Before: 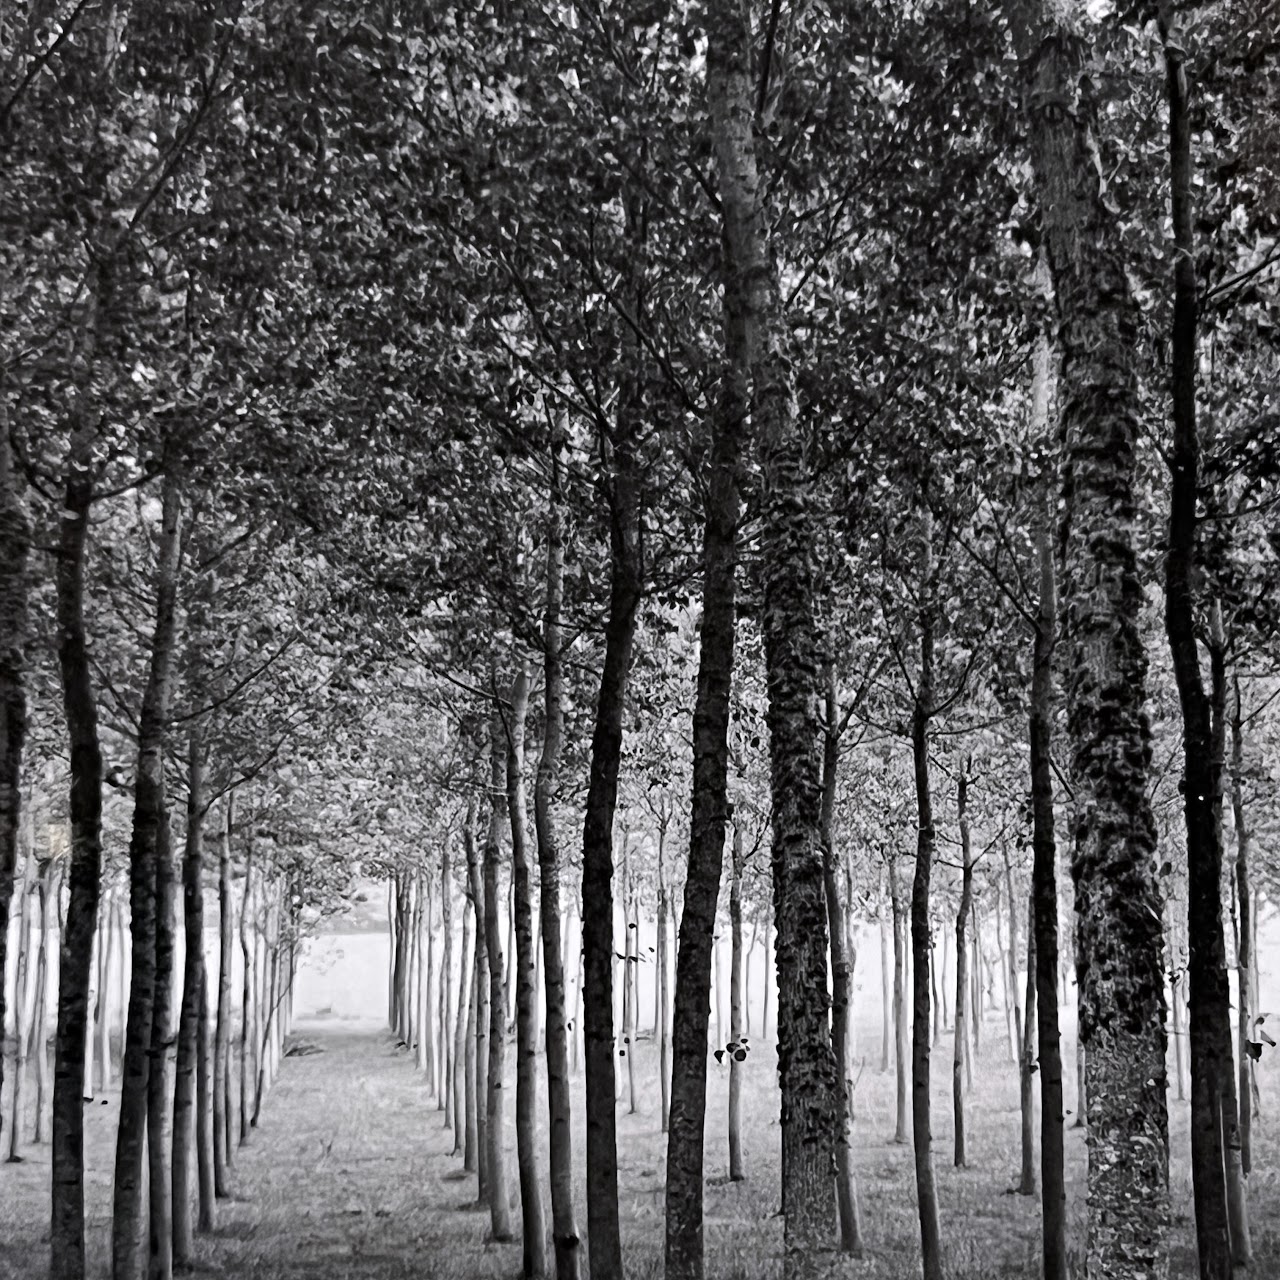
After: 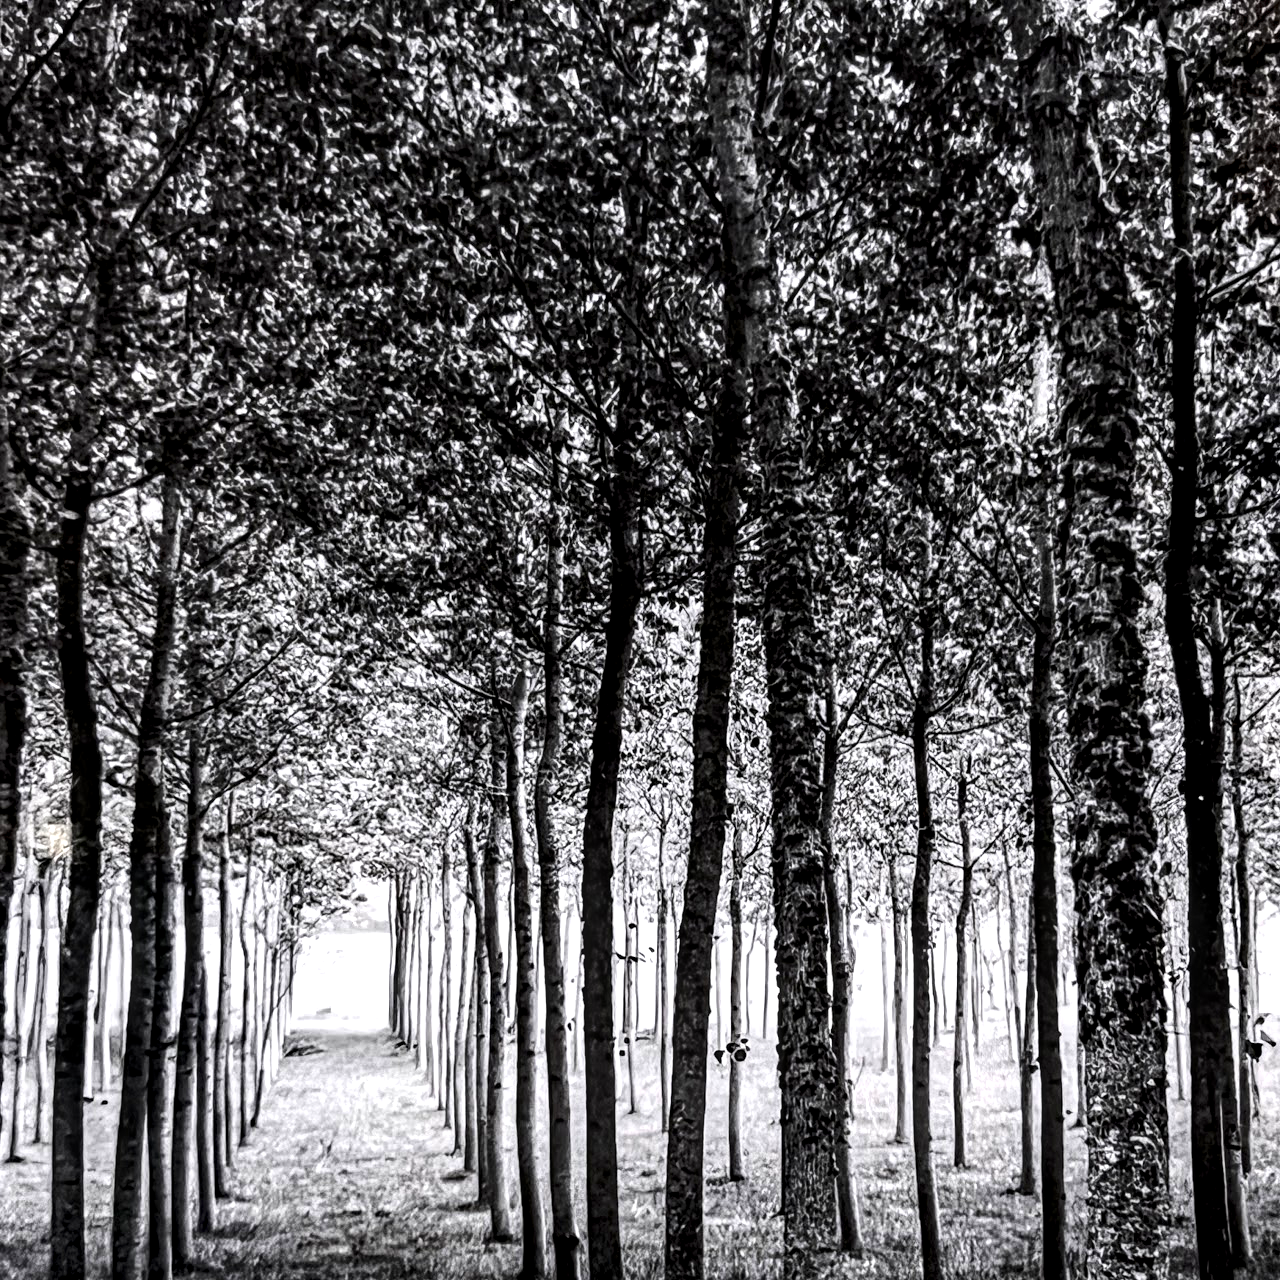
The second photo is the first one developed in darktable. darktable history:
local contrast: highlights 16%, detail 186%
tone equalizer: -8 EV -0.455 EV, -7 EV -0.404 EV, -6 EV -0.351 EV, -5 EV -0.234 EV, -3 EV 0.228 EV, -2 EV 0.304 EV, -1 EV 0.366 EV, +0 EV 0.412 EV, edges refinement/feathering 500, mask exposure compensation -1.57 EV, preserve details no
contrast brightness saturation: contrast 0.178, saturation 0.308
